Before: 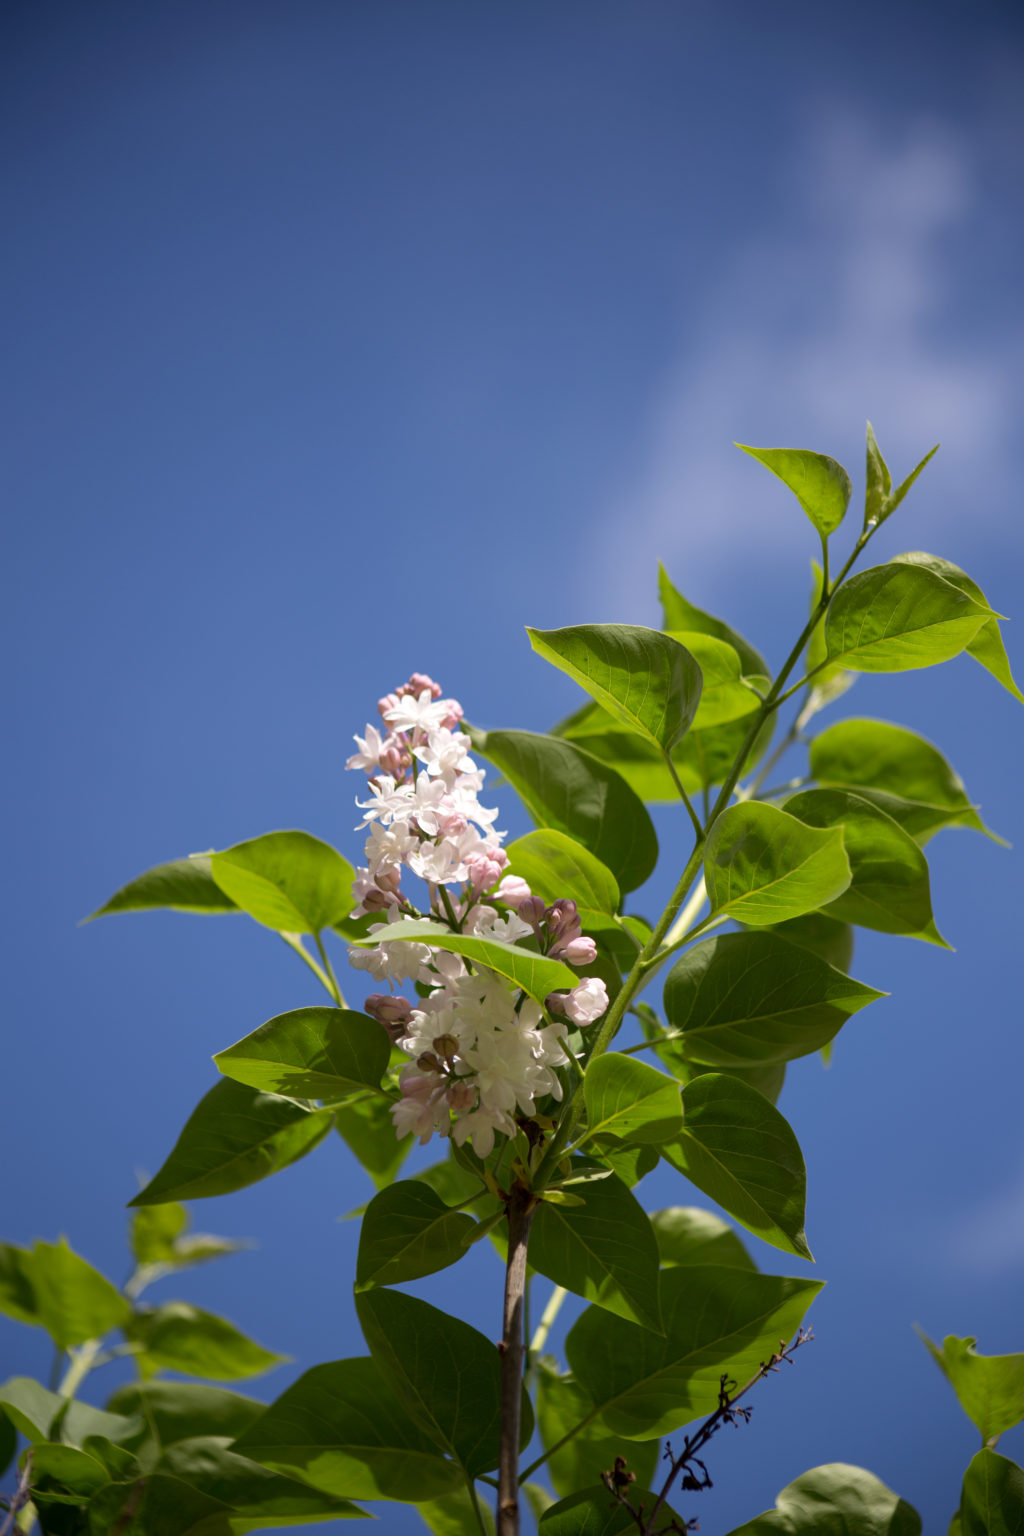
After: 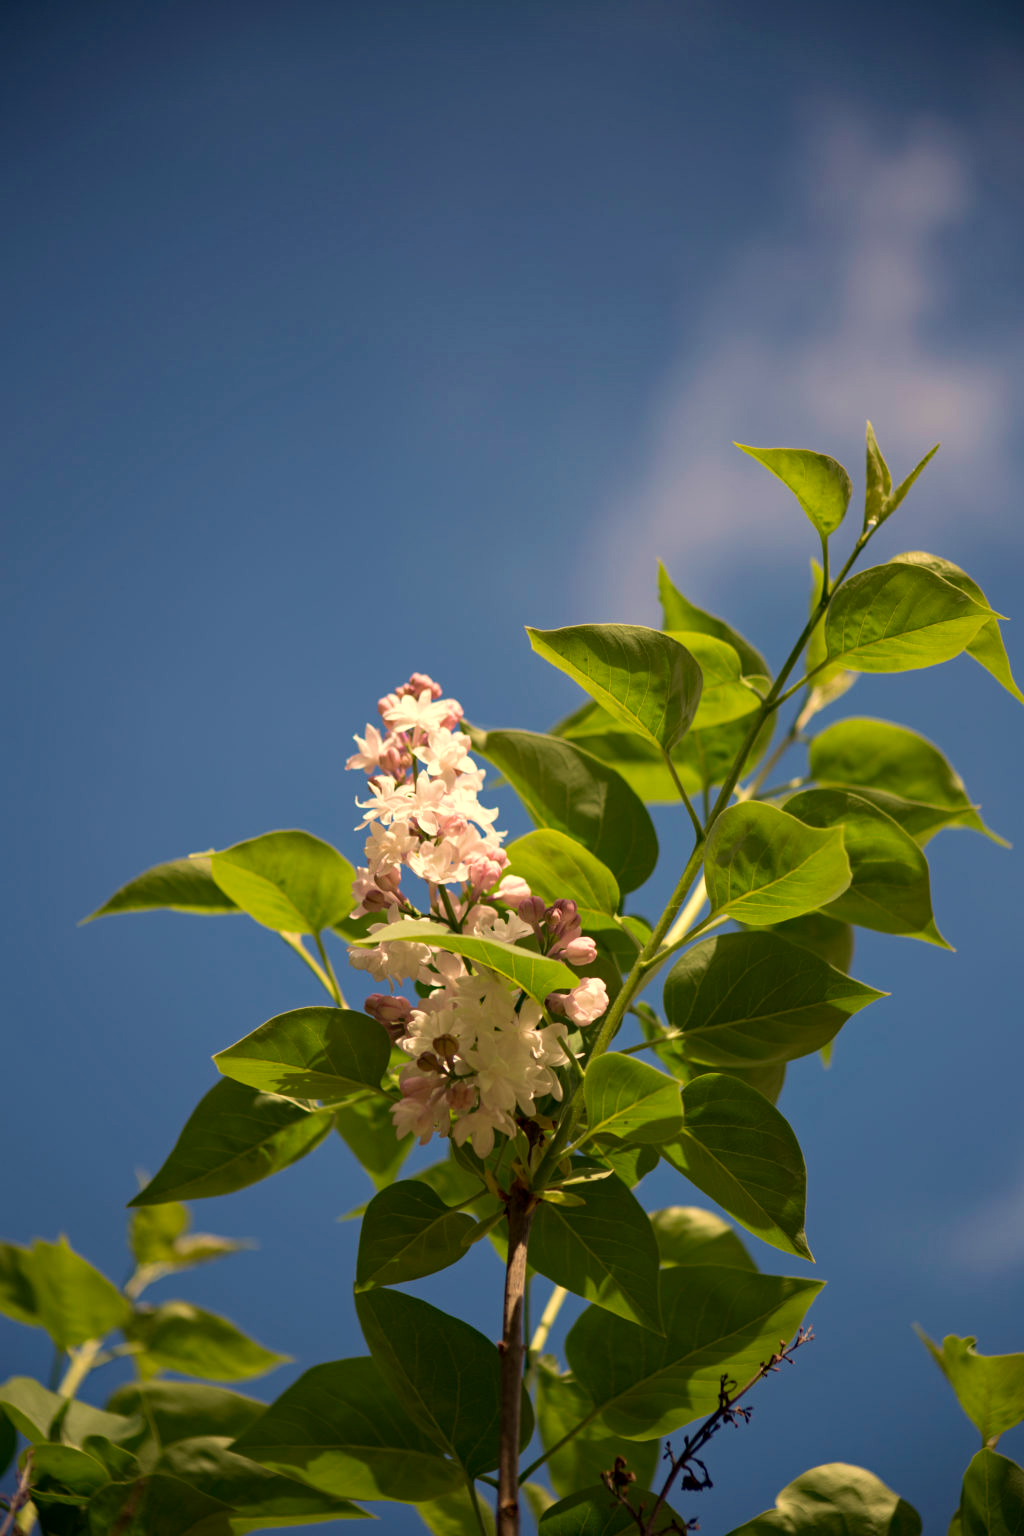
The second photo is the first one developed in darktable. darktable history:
contrast brightness saturation: contrast 0.08, saturation 0.02
white balance: red 1.138, green 0.996, blue 0.812
velvia: on, module defaults
haze removal: adaptive false
